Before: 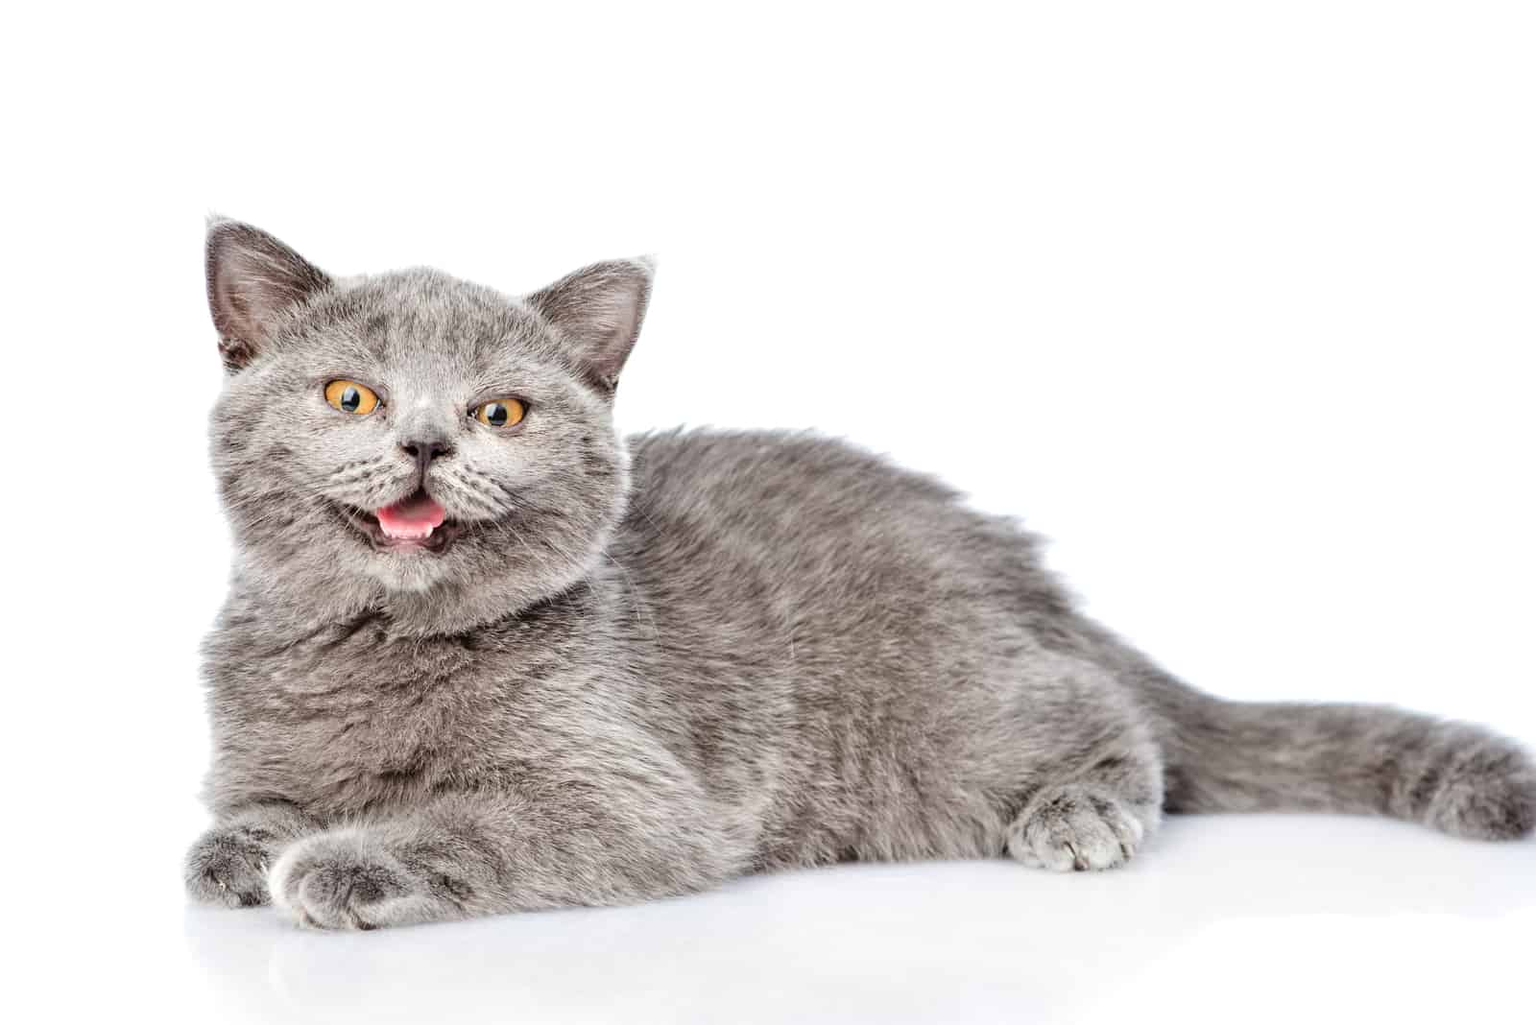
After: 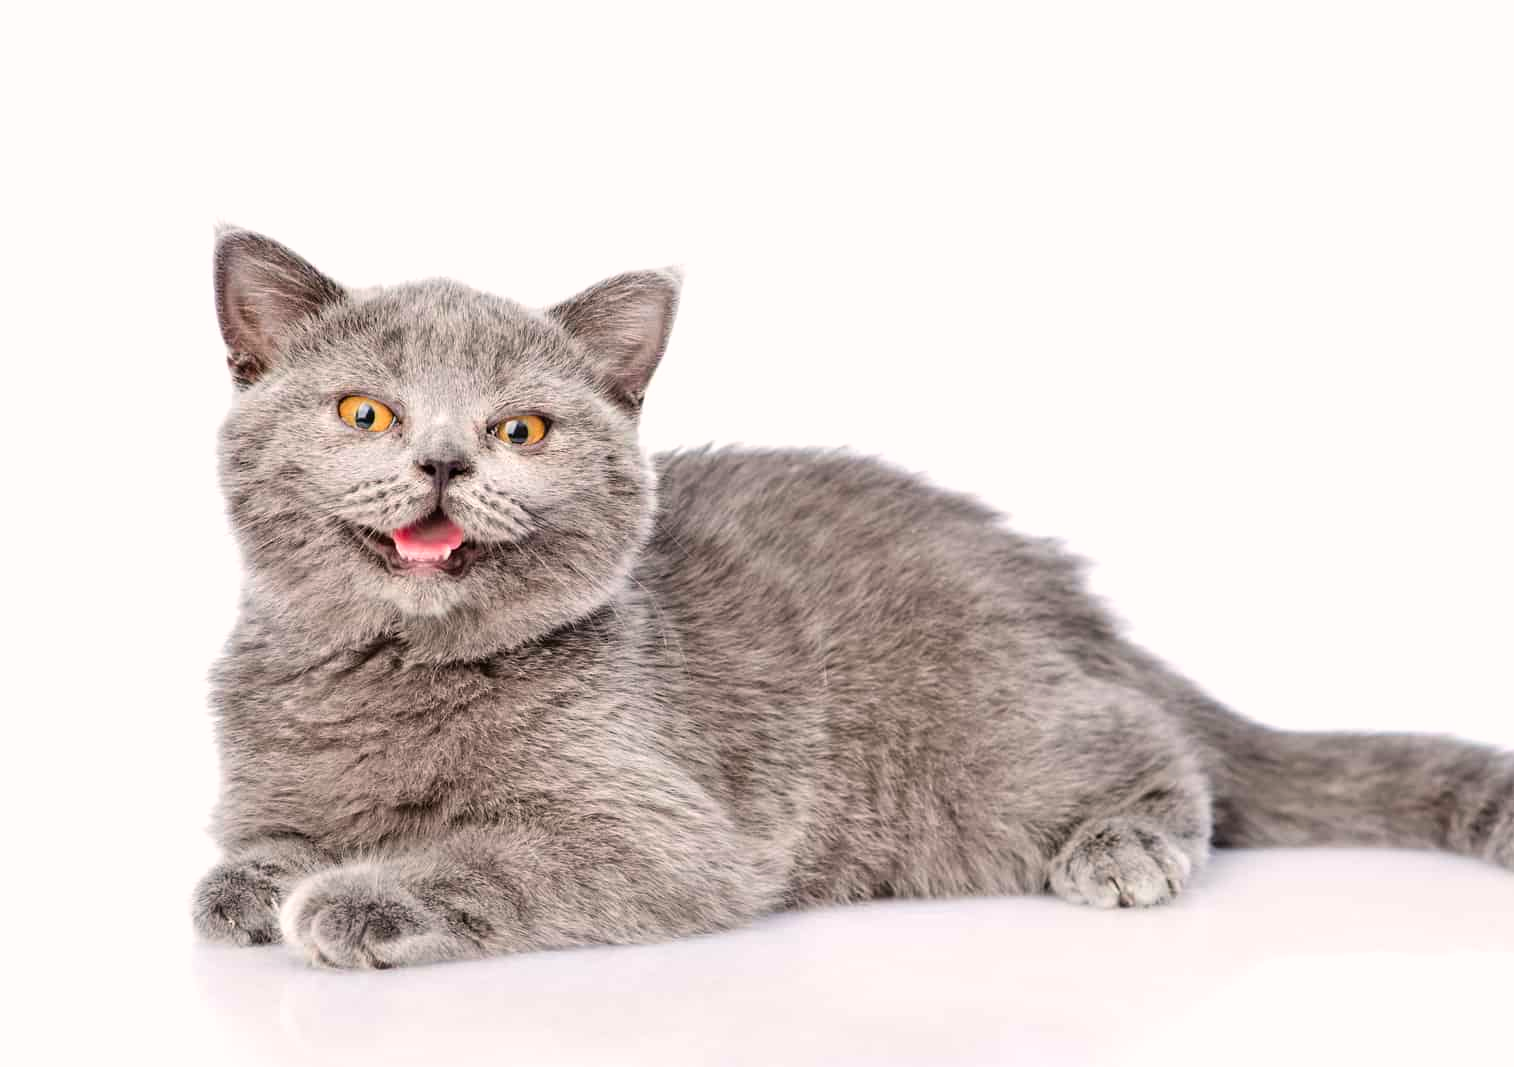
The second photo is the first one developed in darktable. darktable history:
crop and rotate: left 0%, right 5.369%
color correction: highlights a* 3.45, highlights b* 2.09, saturation 1.16
